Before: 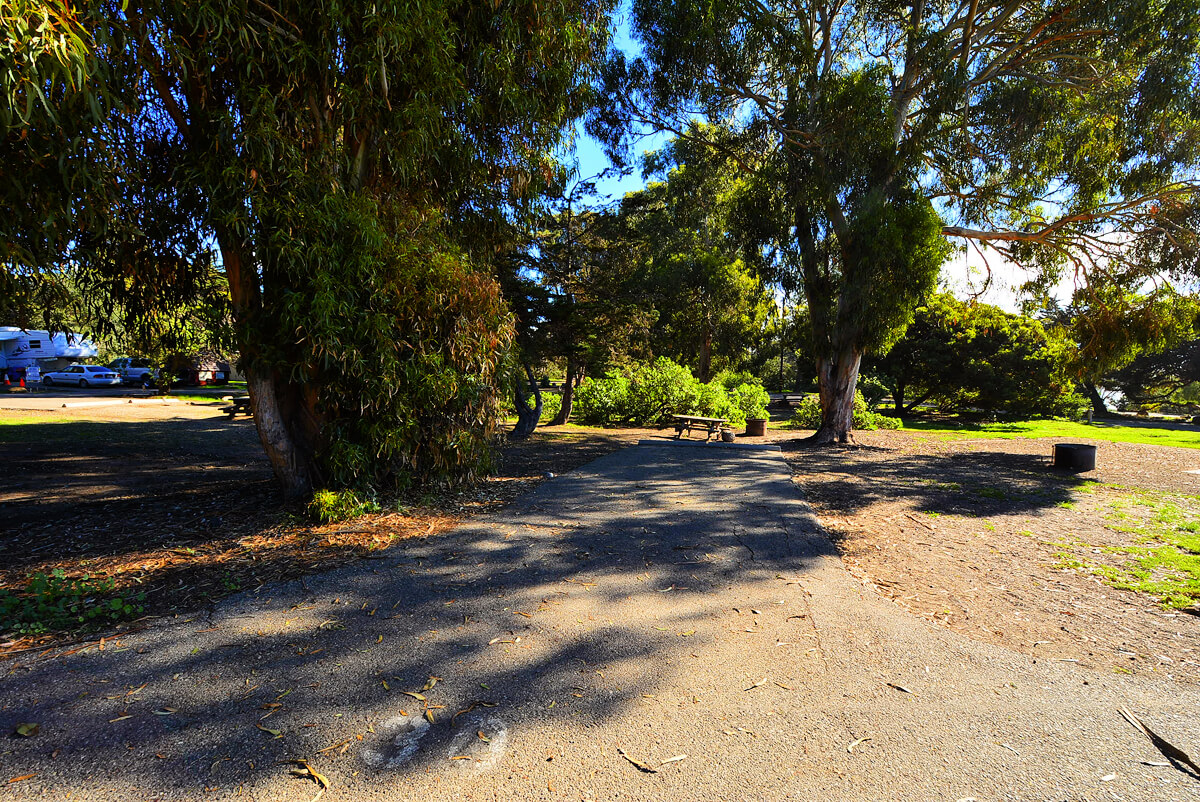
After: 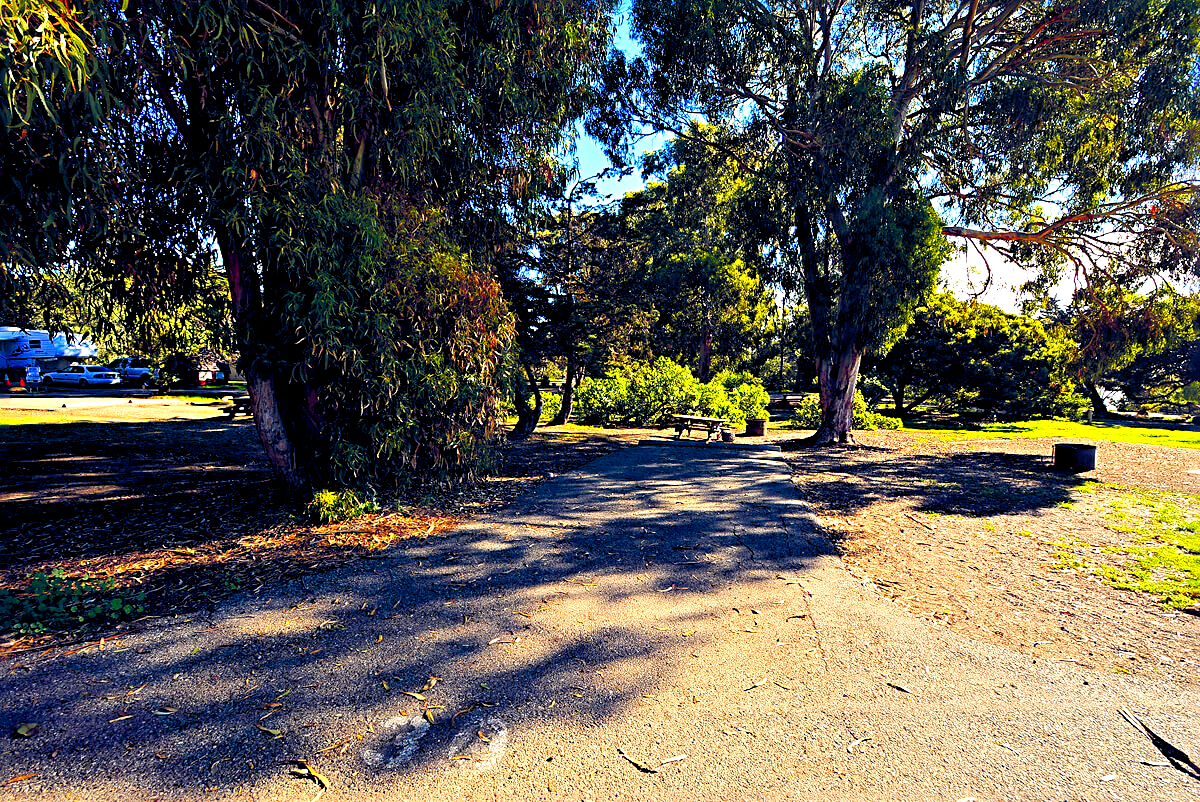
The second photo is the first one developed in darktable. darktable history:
color balance rgb: highlights gain › chroma 2.946%, highlights gain › hue 62.64°, global offset › luminance -0.289%, global offset › chroma 0.319%, global offset › hue 263.1°, perceptual saturation grading › global saturation 34.671%, perceptual saturation grading › highlights -29.815%, perceptual saturation grading › shadows 35.516%, perceptual brilliance grading › global brilliance 11.288%, global vibrance 20%
sharpen: radius 3.983
